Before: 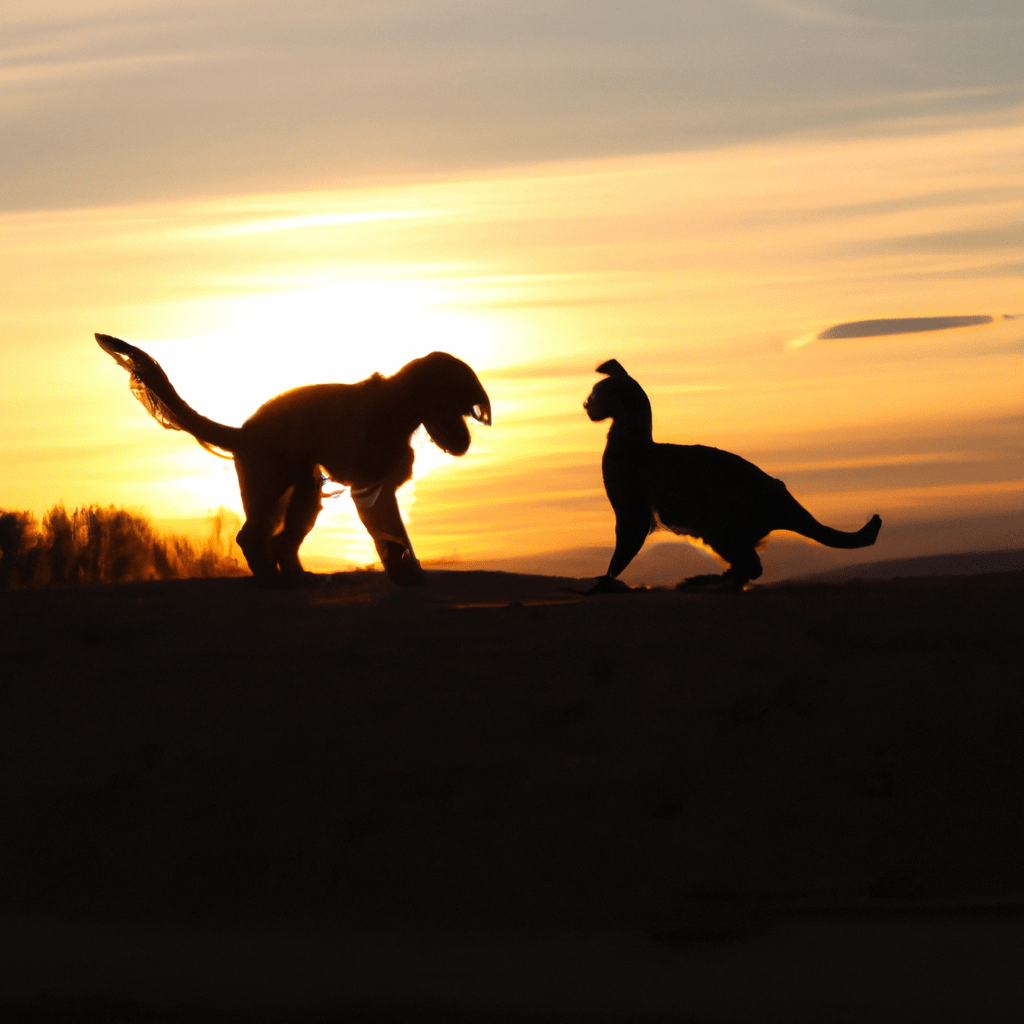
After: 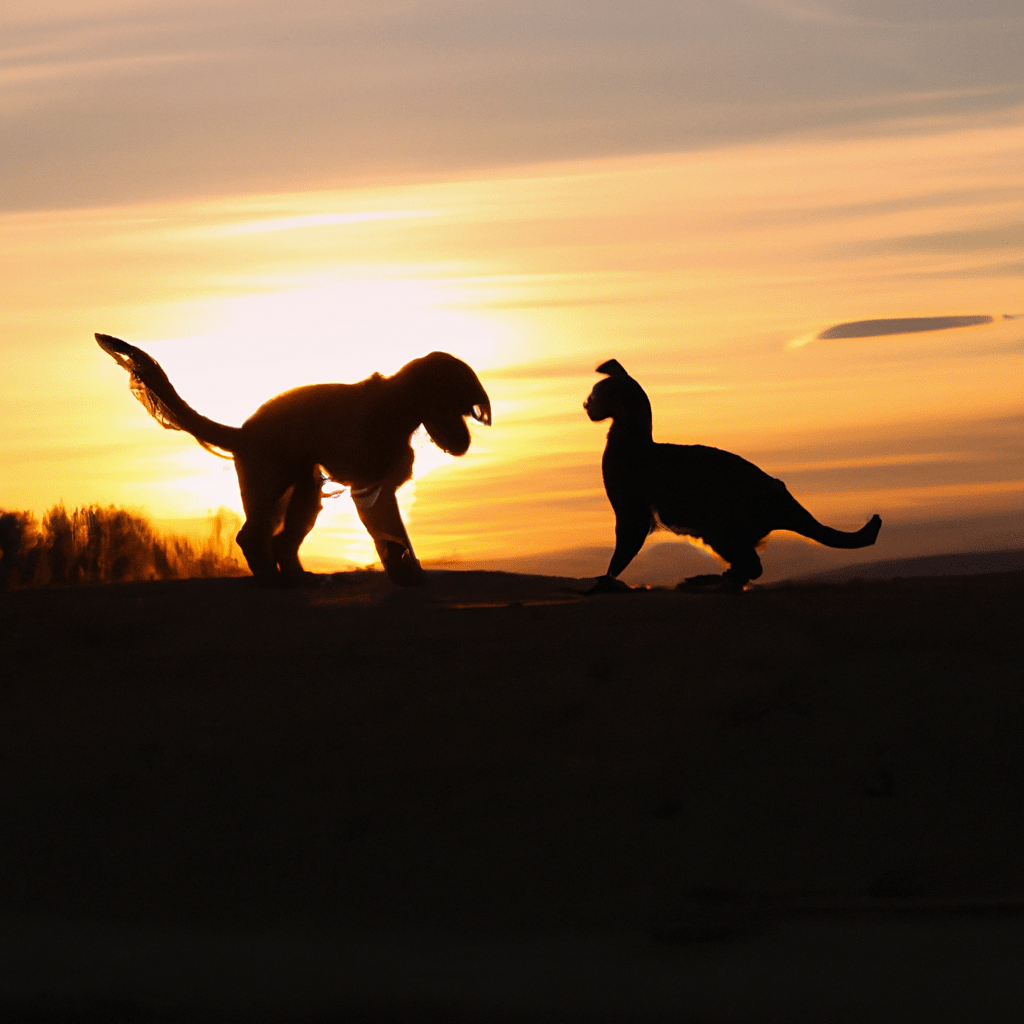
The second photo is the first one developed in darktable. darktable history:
graduated density: density 0.38 EV, hardness 21%, rotation -6.11°, saturation 32%
sharpen: amount 0.2
